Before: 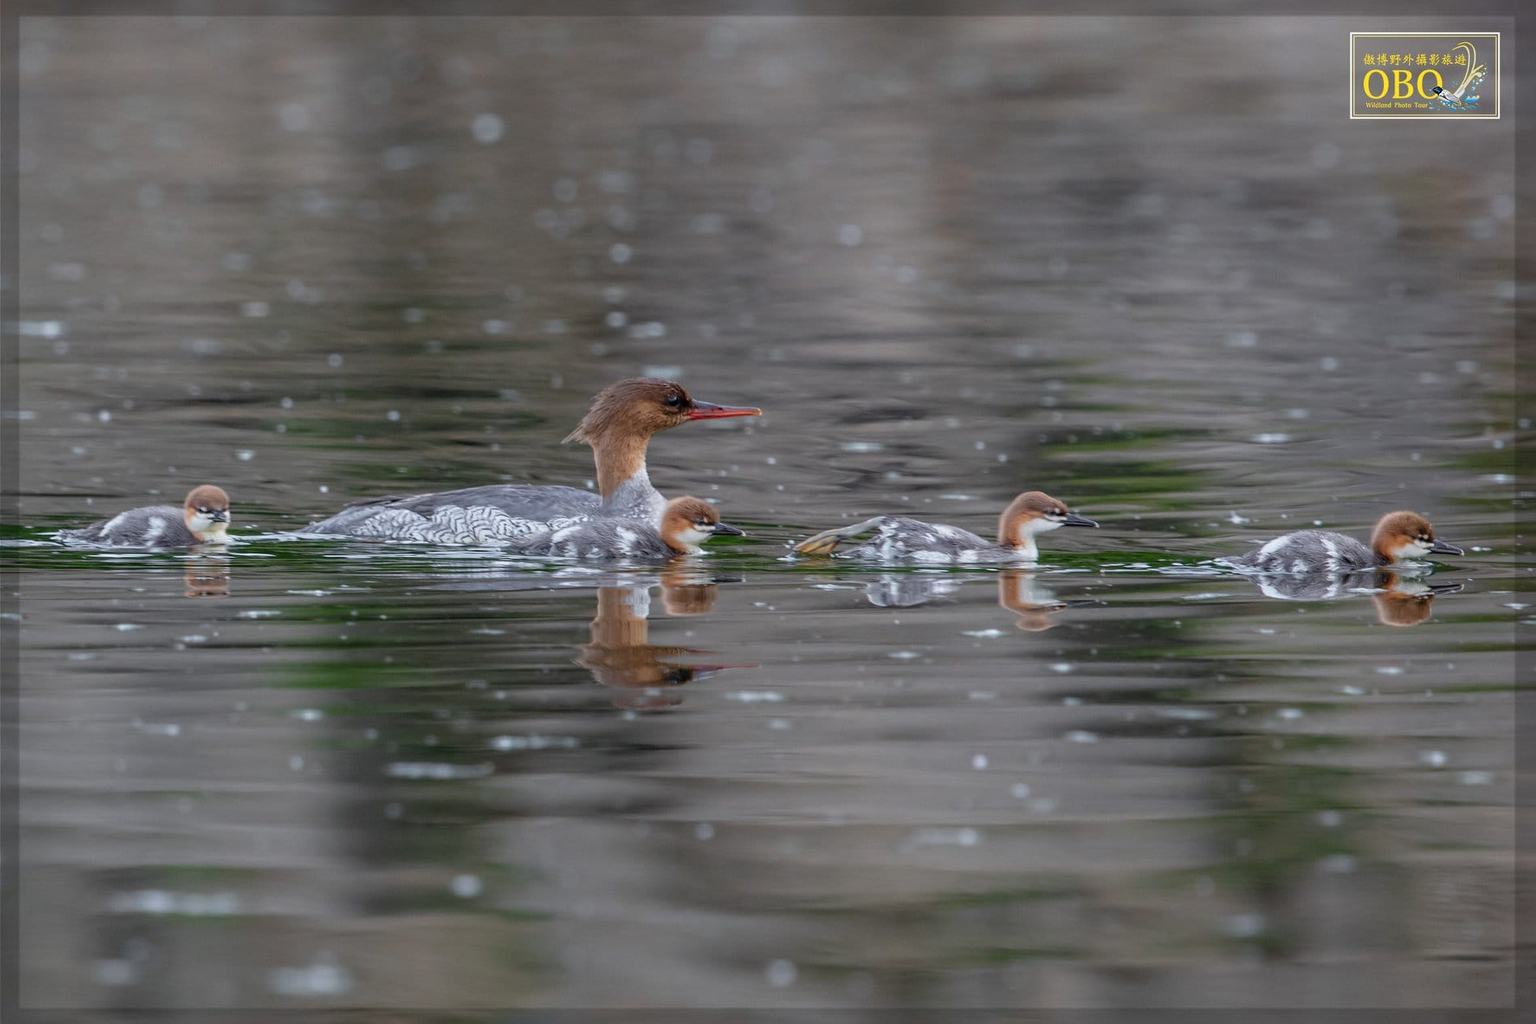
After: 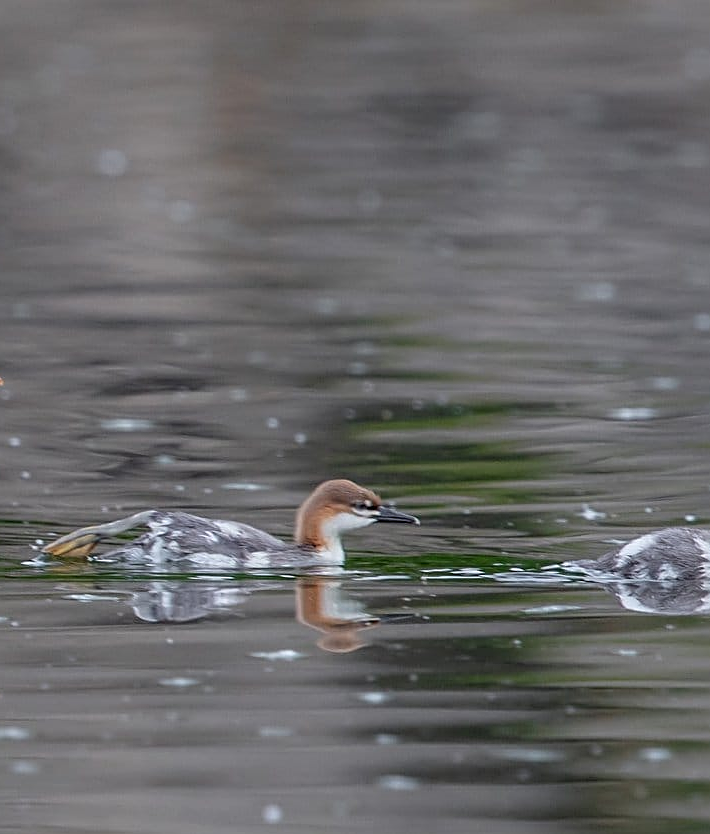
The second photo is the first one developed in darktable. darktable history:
crop and rotate: left 49.473%, top 10.135%, right 13.13%, bottom 23.927%
sharpen: on, module defaults
